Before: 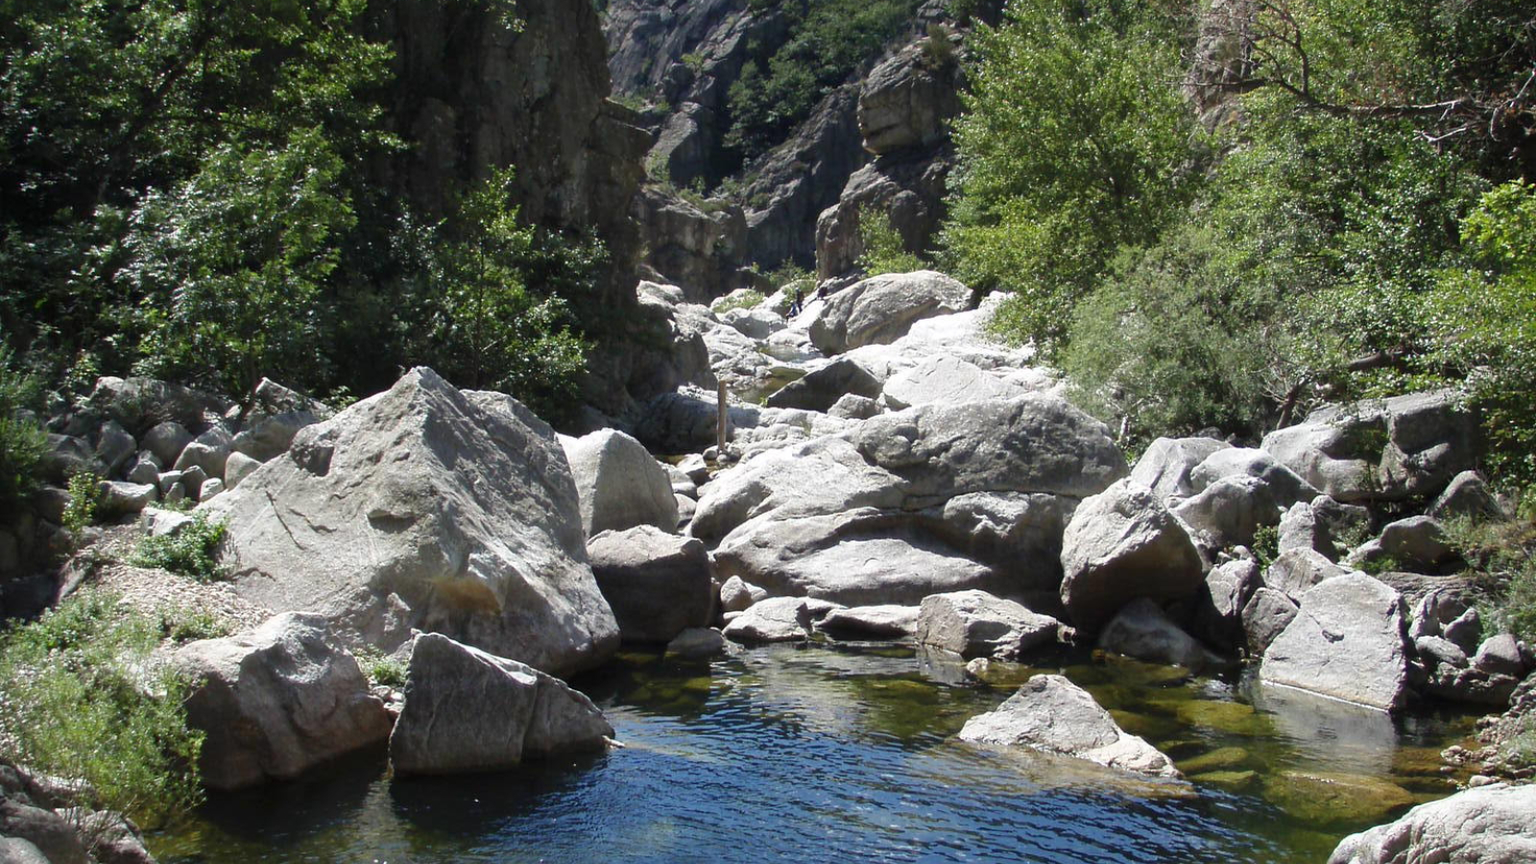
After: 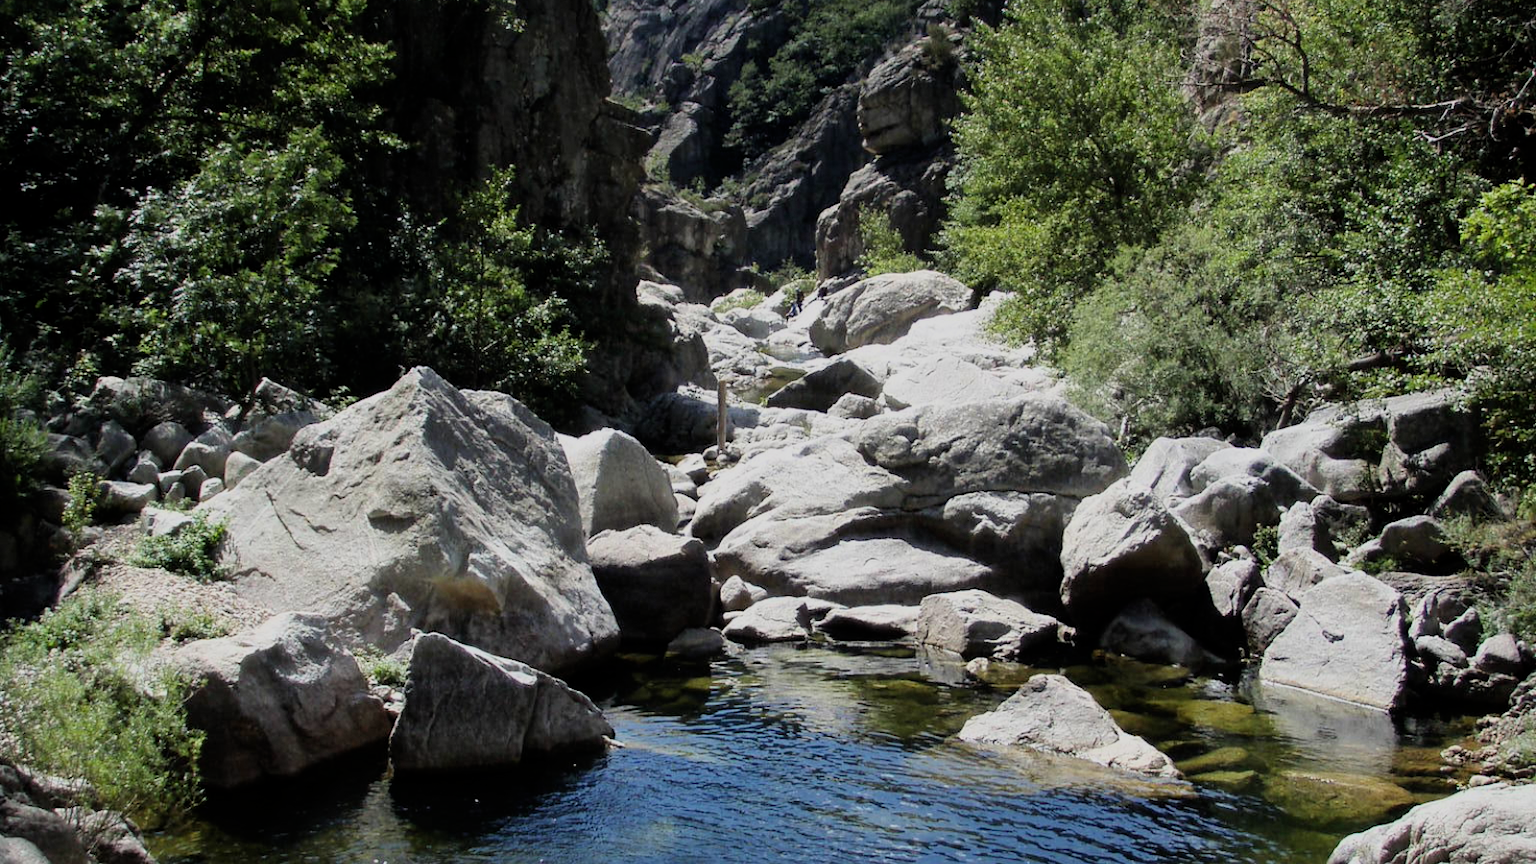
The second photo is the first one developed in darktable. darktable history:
filmic rgb: middle gray luminance 28.89%, black relative exposure -10.25 EV, white relative exposure 5.49 EV, target black luminance 0%, hardness 3.93, latitude 2.18%, contrast 1.131, highlights saturation mix 5.88%, shadows ↔ highlights balance 14.96%, color science v6 (2022)
